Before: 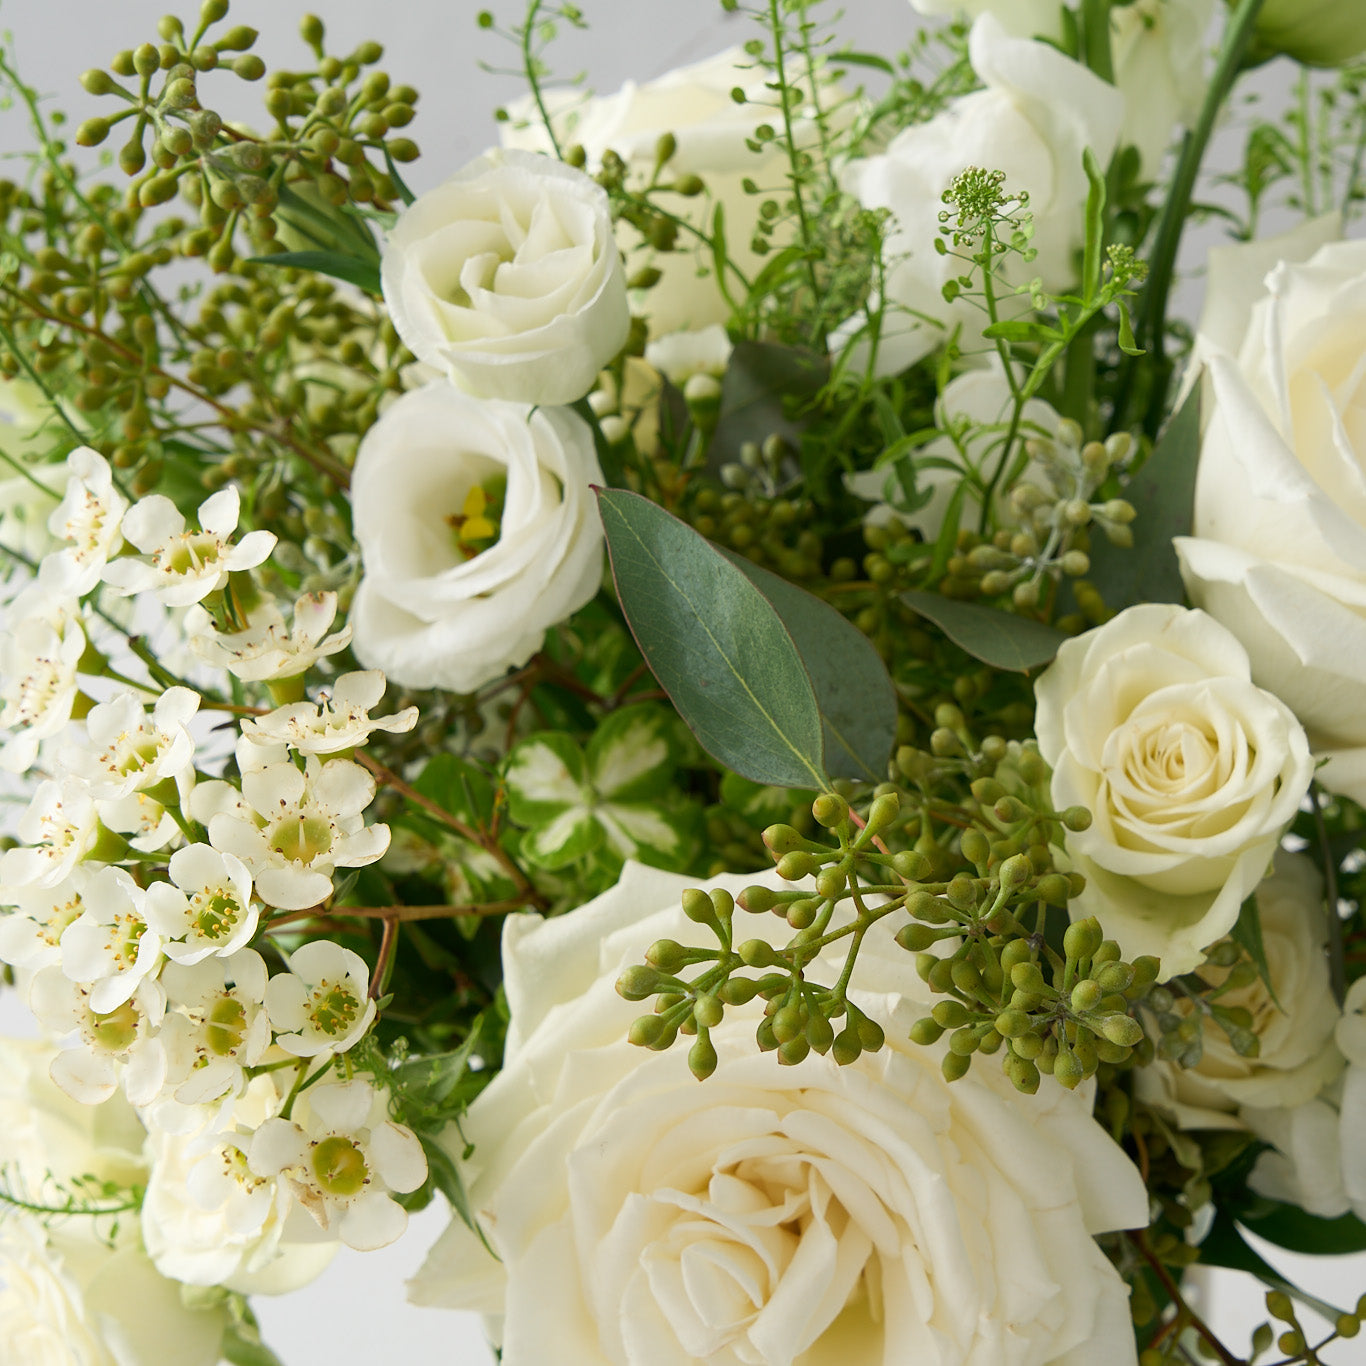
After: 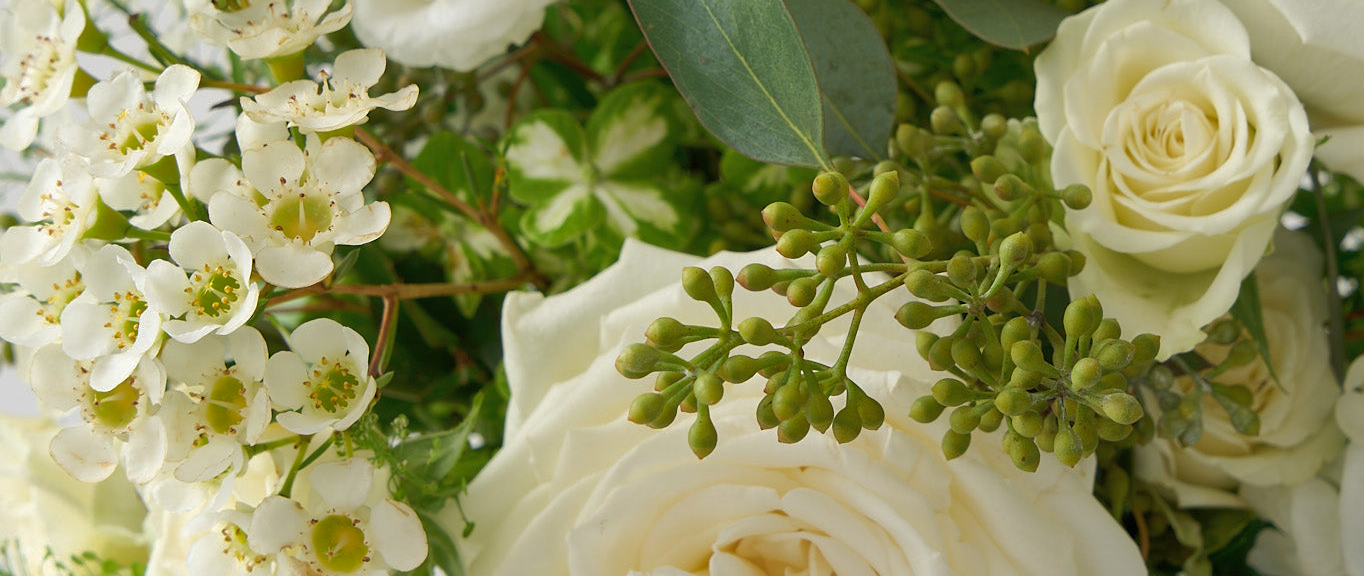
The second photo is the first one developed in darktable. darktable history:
crop: top 45.551%, bottom 12.262%
shadows and highlights: on, module defaults
